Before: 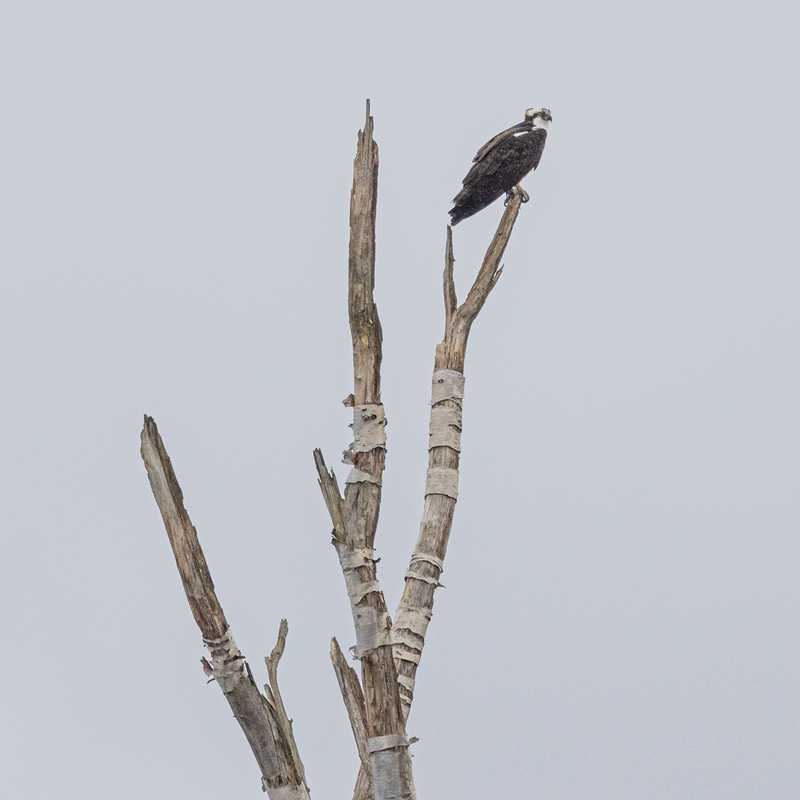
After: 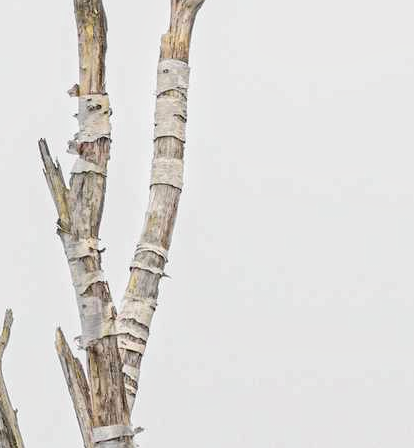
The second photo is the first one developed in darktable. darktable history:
rgb levels: preserve colors max RGB
global tonemap: drago (1, 100), detail 1
tone curve: curves: ch0 [(0, 0.008) (0.107, 0.083) (0.283, 0.287) (0.461, 0.498) (0.64, 0.691) (0.822, 0.869) (0.998, 0.978)]; ch1 [(0, 0) (0.323, 0.339) (0.438, 0.422) (0.473, 0.487) (0.502, 0.502) (0.527, 0.53) (0.561, 0.583) (0.608, 0.629) (0.669, 0.704) (0.859, 0.899) (1, 1)]; ch2 [(0, 0) (0.33, 0.347) (0.421, 0.456) (0.473, 0.498) (0.502, 0.504) (0.522, 0.524) (0.549, 0.567) (0.585, 0.627) (0.676, 0.724) (1, 1)], color space Lab, independent channels, preserve colors none
crop: left 34.479%, top 38.822%, right 13.718%, bottom 5.172%
